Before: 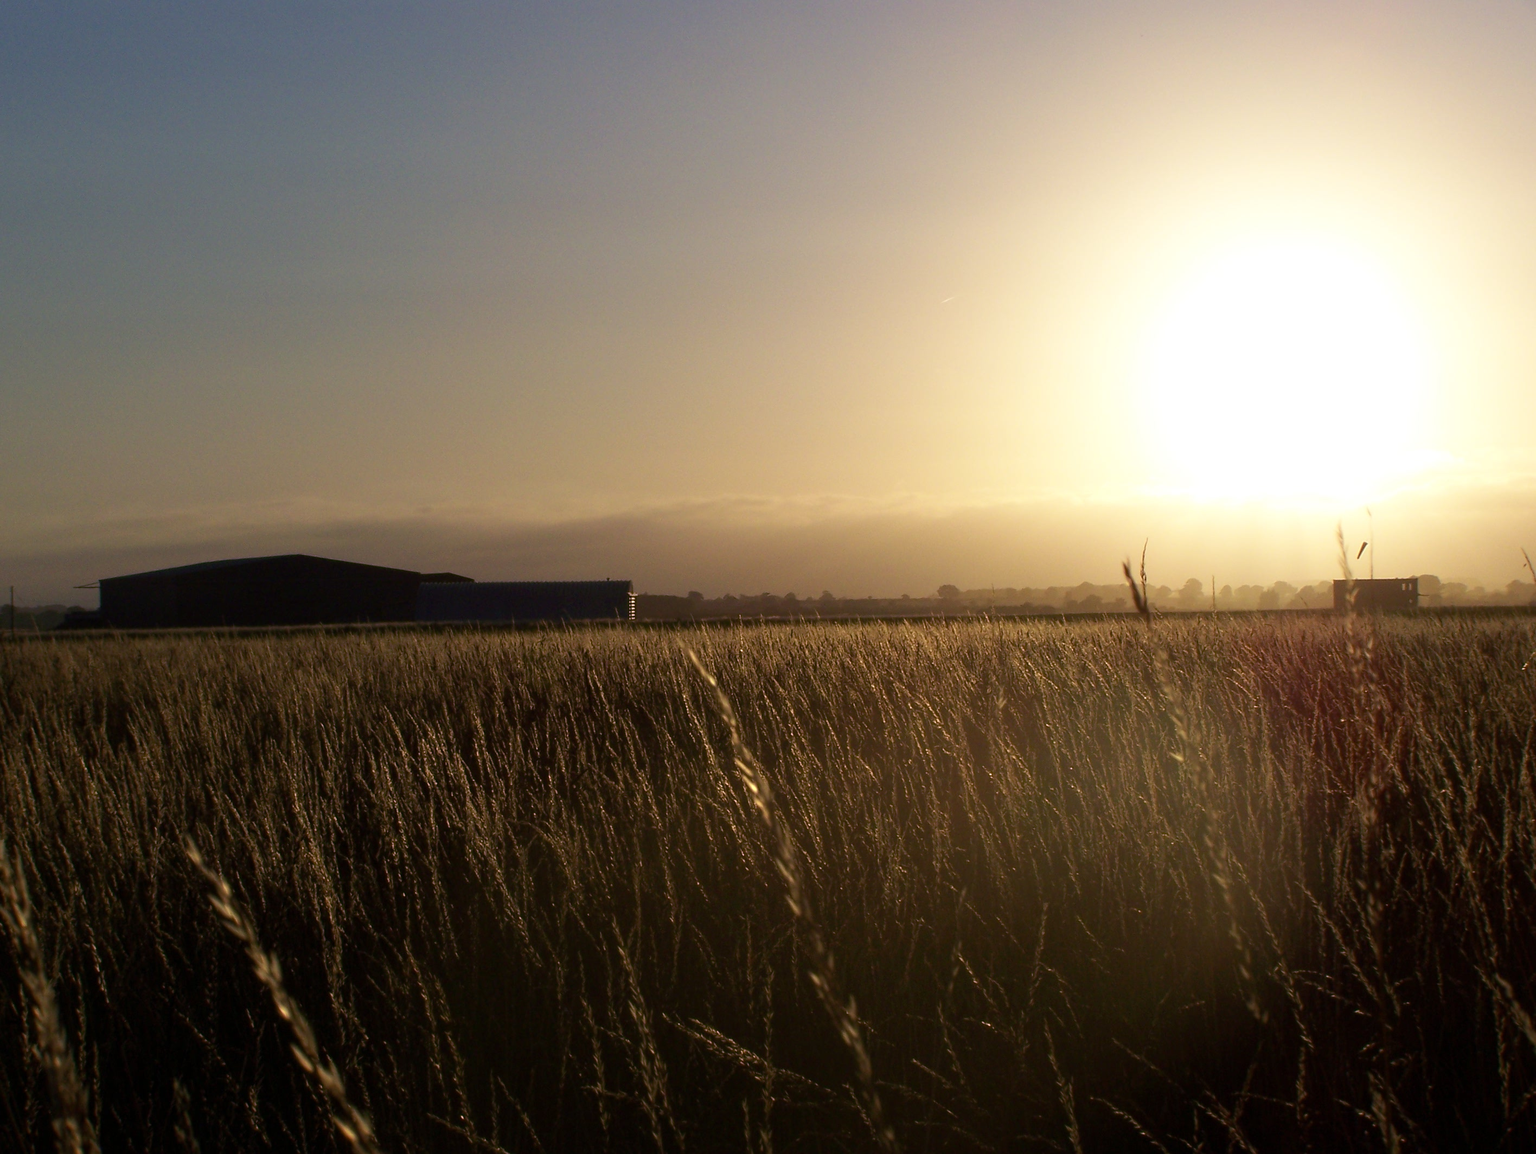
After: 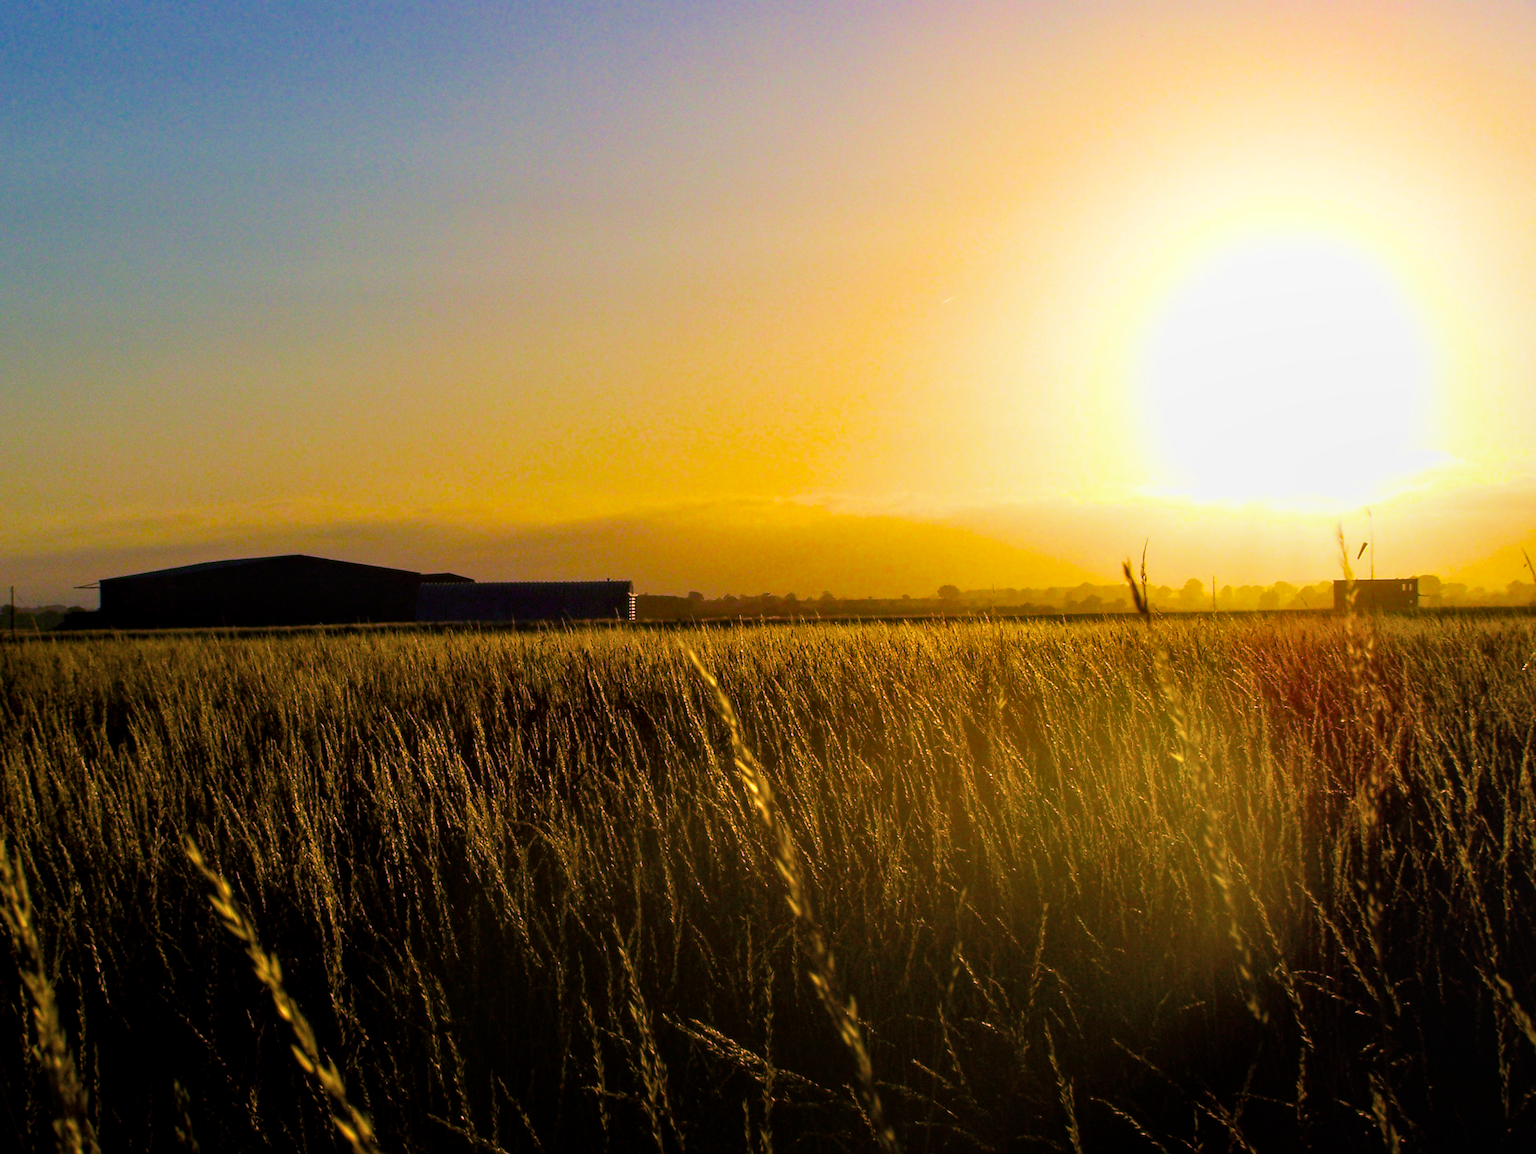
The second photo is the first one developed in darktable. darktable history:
filmic rgb: black relative exposure -7.65 EV, white relative exposure 4.56 EV, hardness 3.61, color science v6 (2022)
local contrast: on, module defaults
tone equalizer: on, module defaults
color balance rgb: linear chroma grading › global chroma 25%, perceptual saturation grading › global saturation 40%, perceptual brilliance grading › global brilliance 30%, global vibrance 40%
